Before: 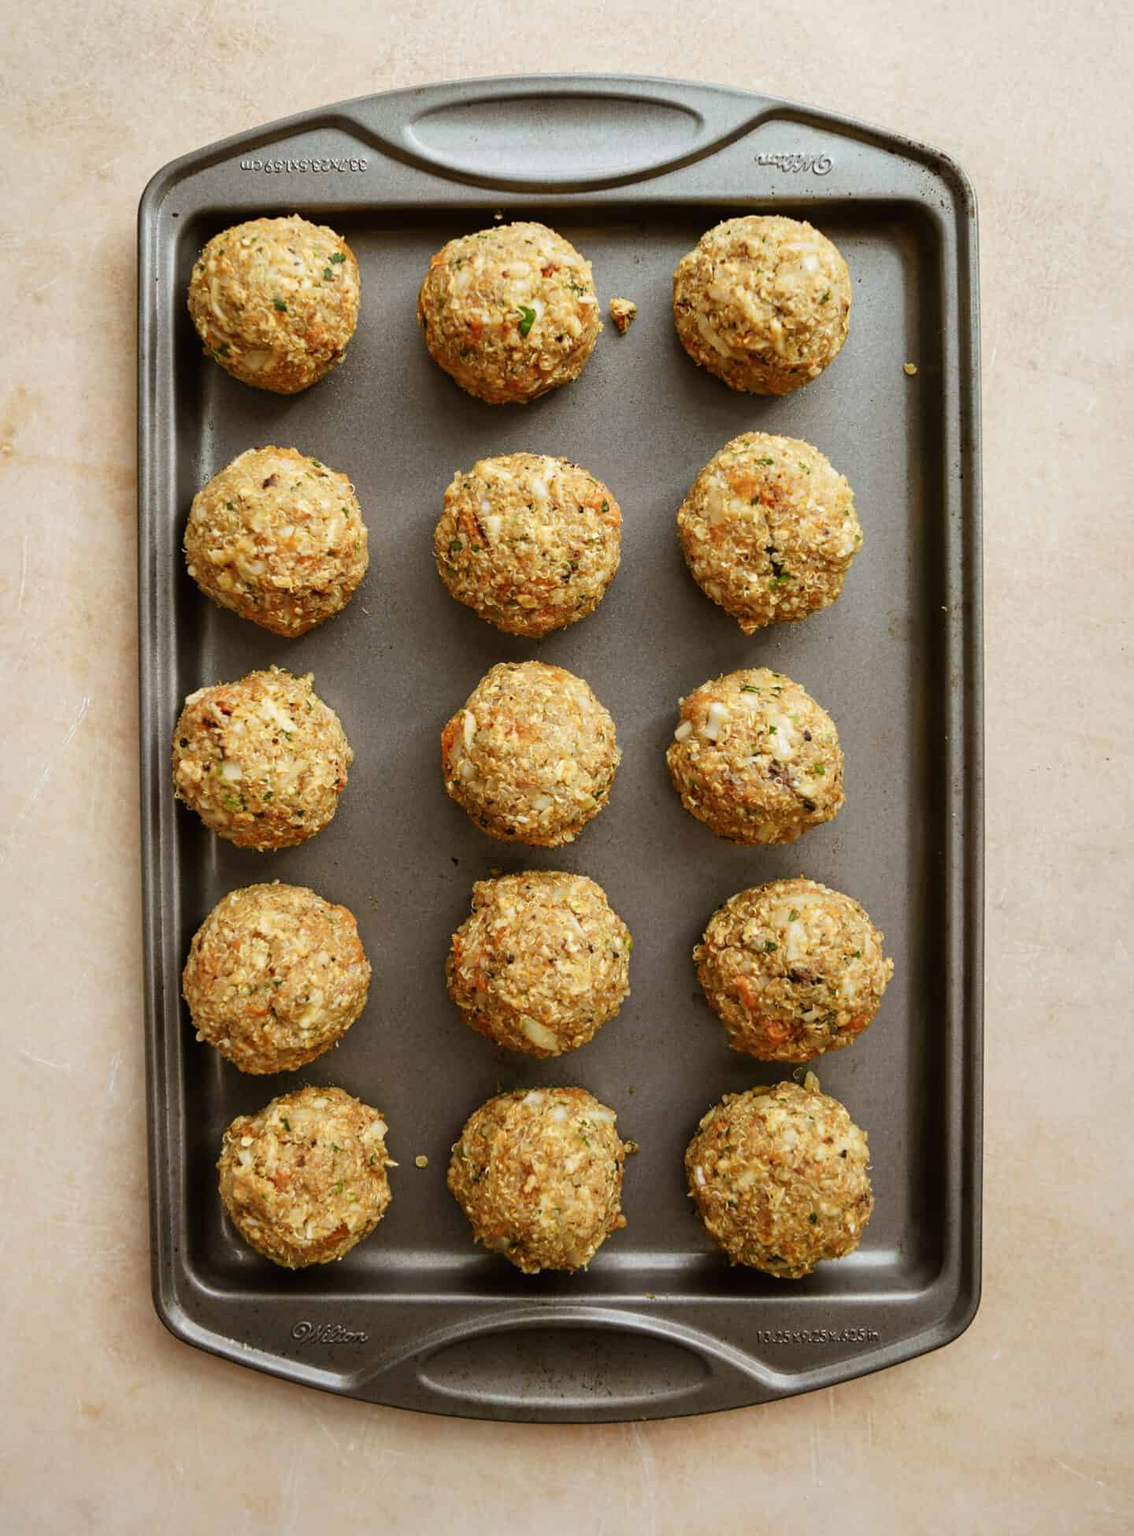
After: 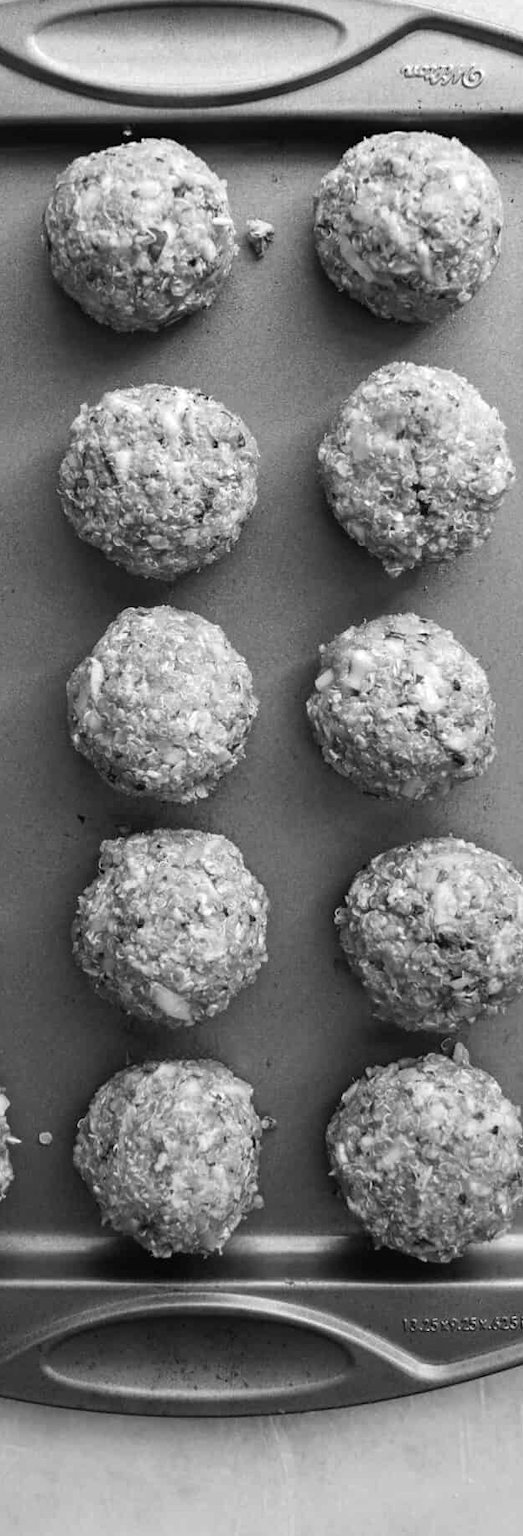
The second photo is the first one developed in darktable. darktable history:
color balance: mode lift, gamma, gain (sRGB), lift [0.997, 0.979, 1.021, 1.011], gamma [1, 1.084, 0.916, 0.998], gain [1, 0.87, 1.13, 1.101], contrast 4.55%, contrast fulcrum 38.24%, output saturation 104.09%
shadows and highlights: shadows 25, highlights -25
color correction: highlights a* 11.96, highlights b* 11.58
monochrome: on, module defaults
crop: left 33.452%, top 6.025%, right 23.155%
